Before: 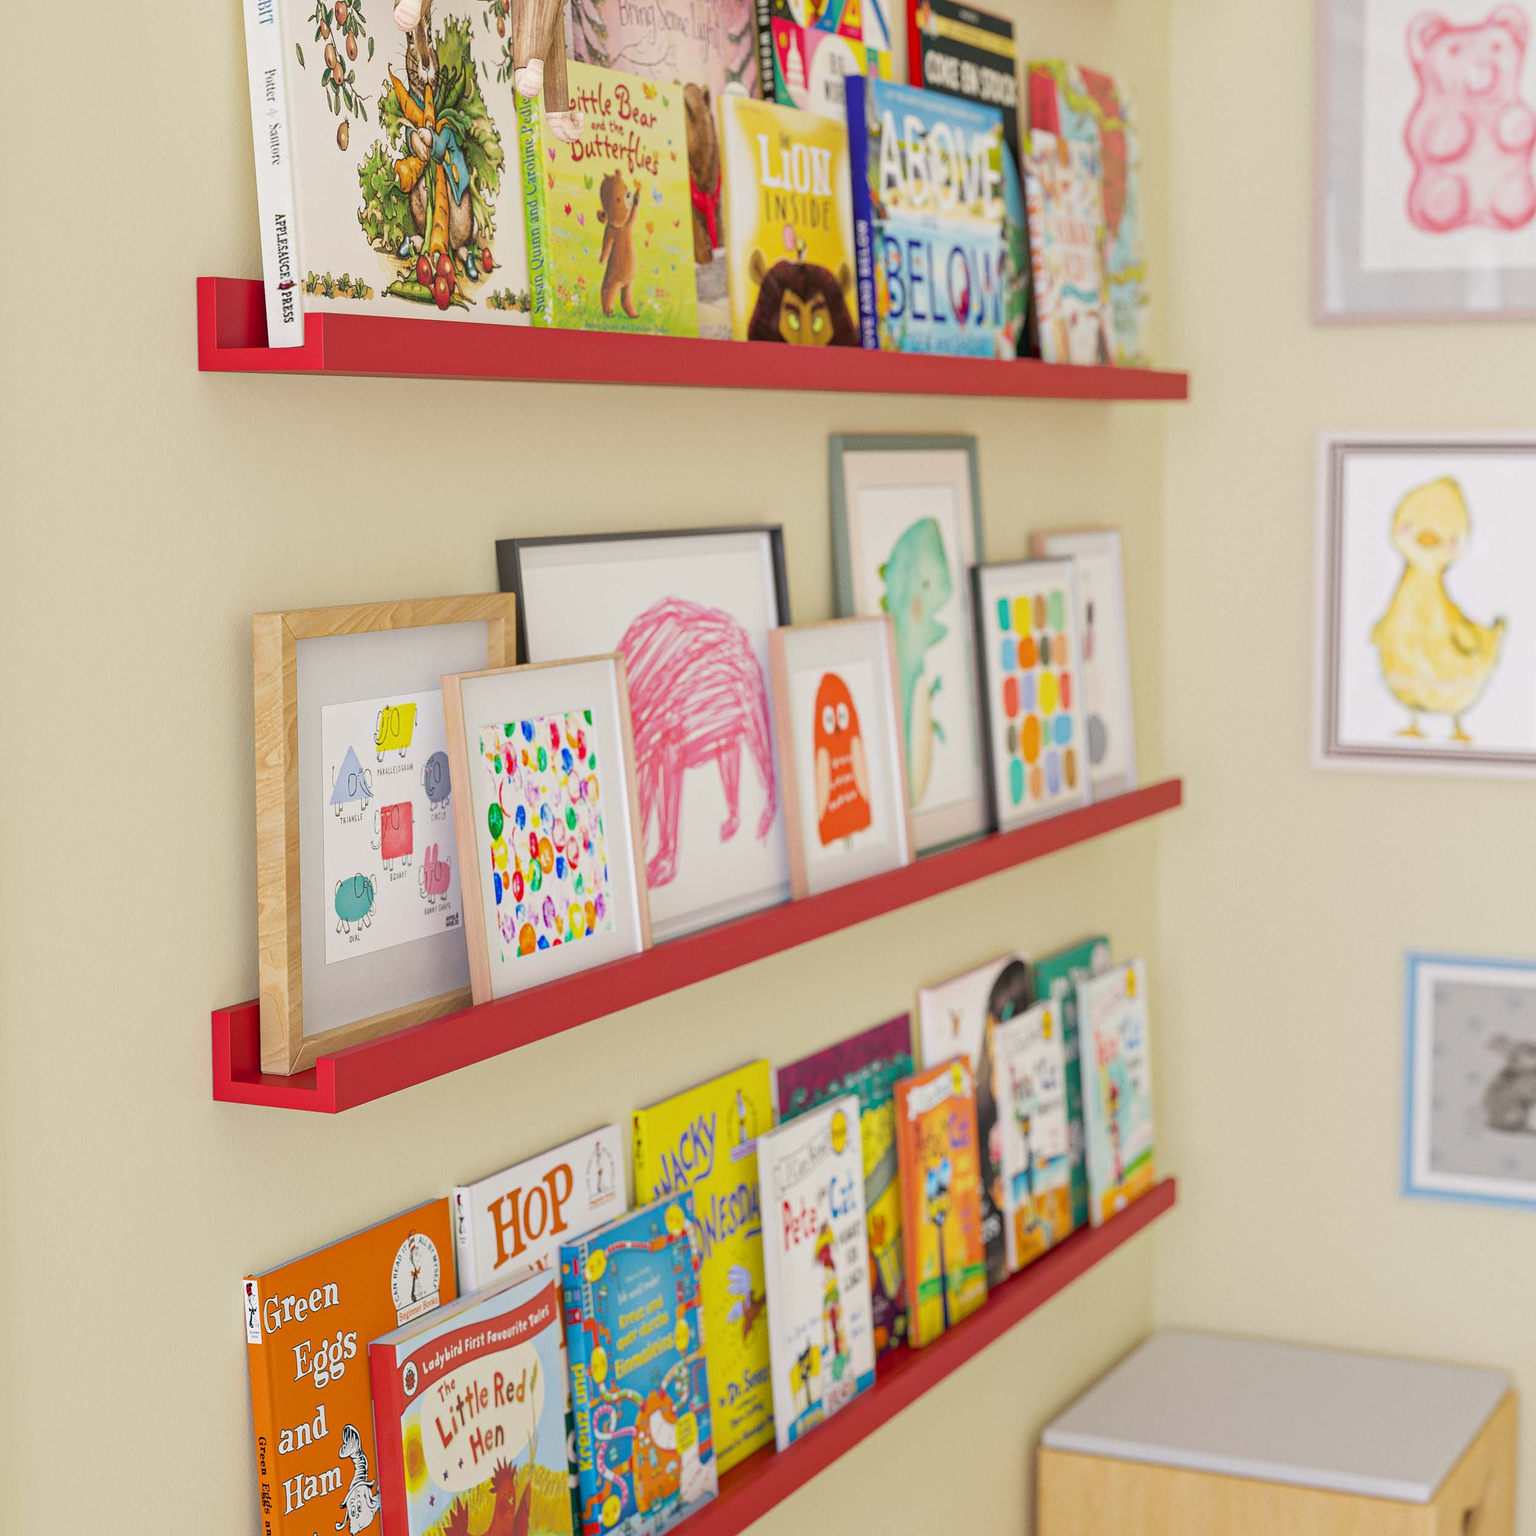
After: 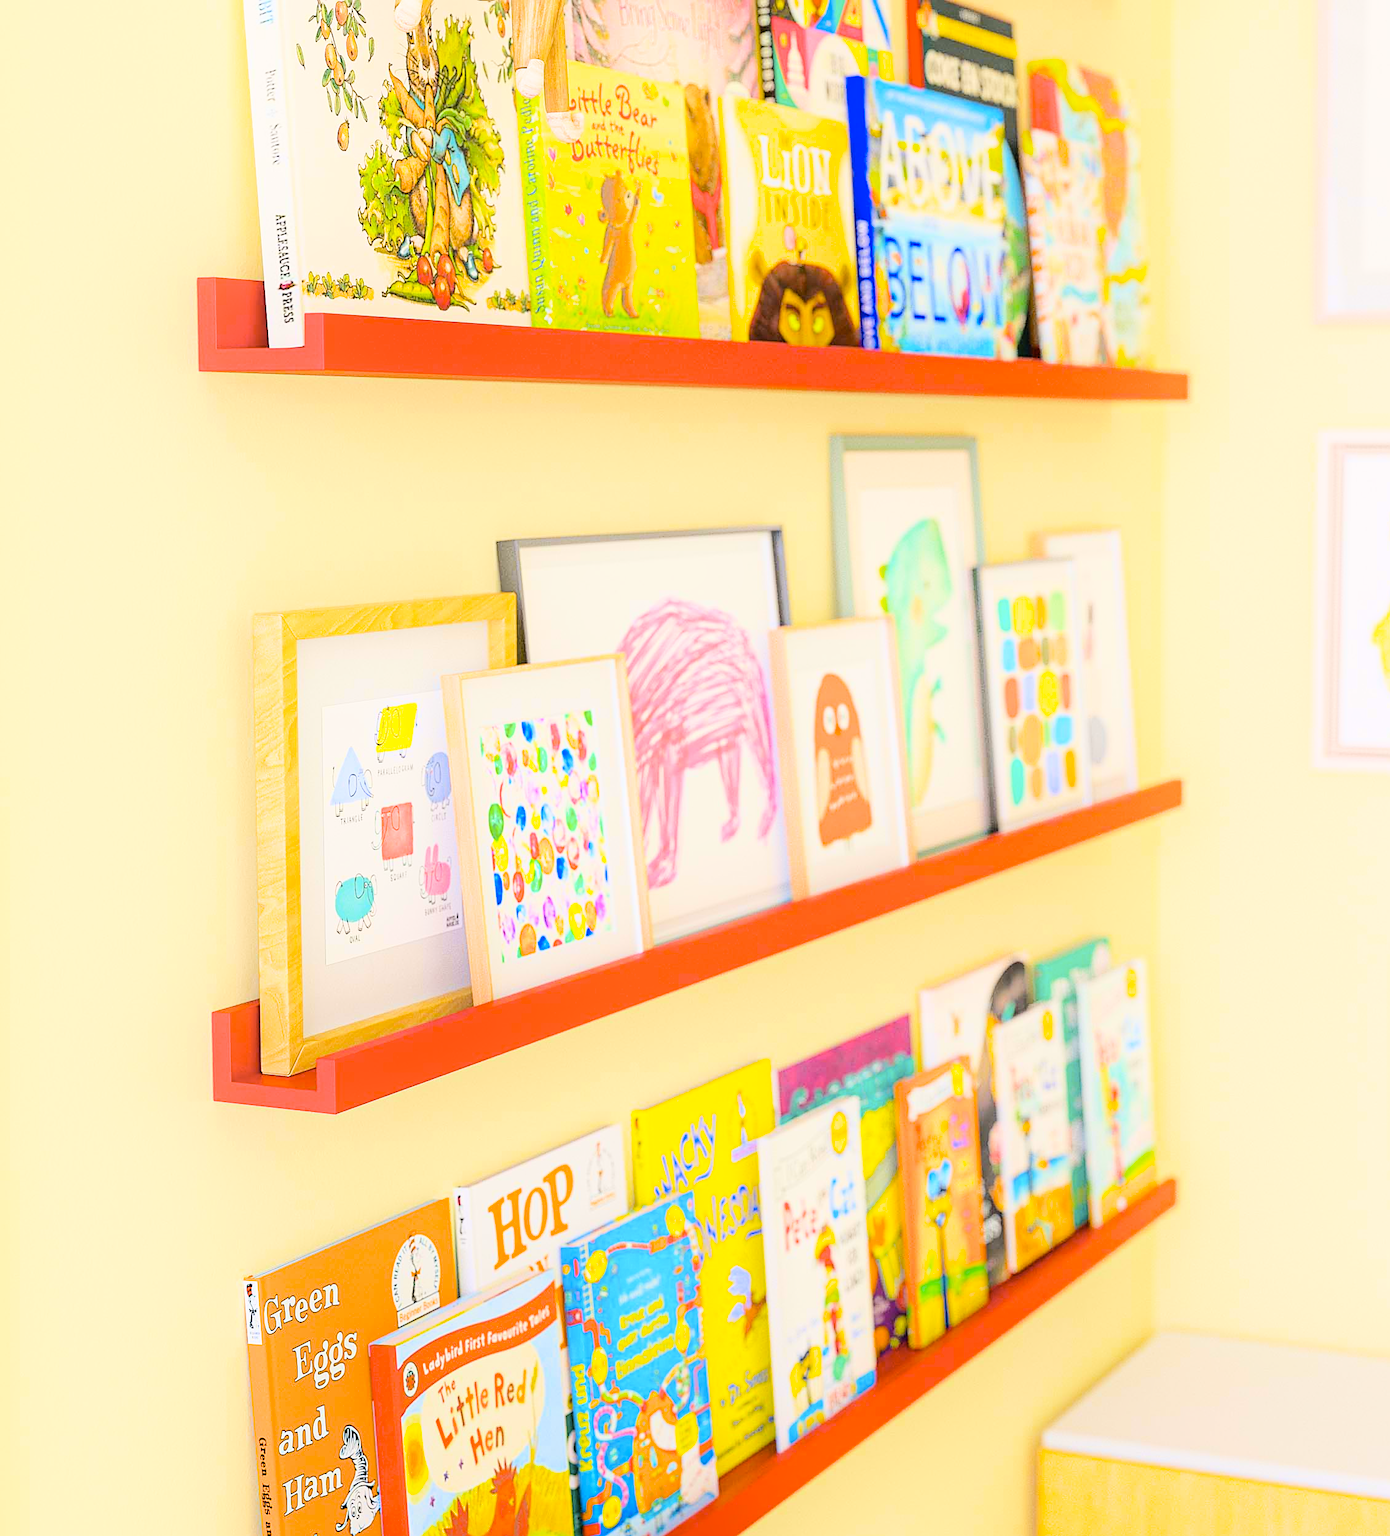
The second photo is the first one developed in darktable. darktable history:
sharpen: on, module defaults
color balance rgb: linear chroma grading › global chroma 15%, perceptual saturation grading › global saturation 30%
crop: right 9.509%, bottom 0.031%
exposure: black level correction 0, exposure 1.3 EV, compensate highlight preservation false
shadows and highlights: shadows -23.08, highlights 46.15, soften with gaussian
filmic rgb: black relative exposure -7.82 EV, white relative exposure 4.29 EV, hardness 3.86, color science v6 (2022)
color contrast: green-magenta contrast 0.85, blue-yellow contrast 1.25, unbound 0
